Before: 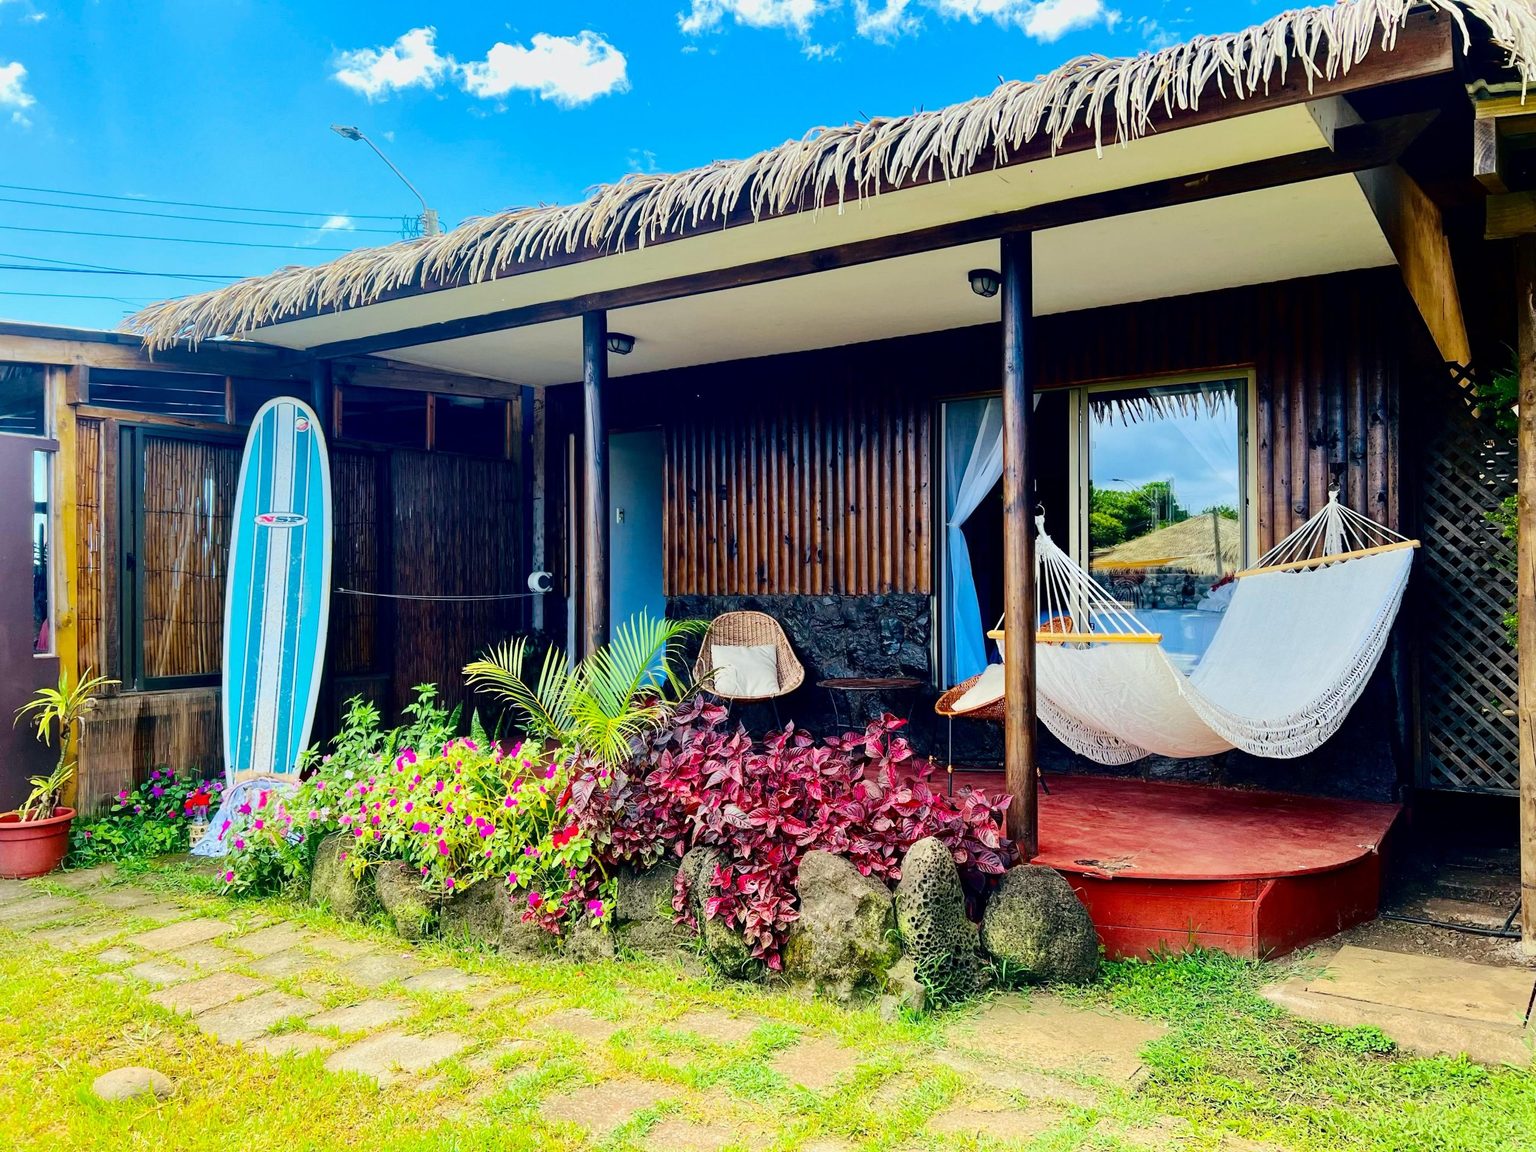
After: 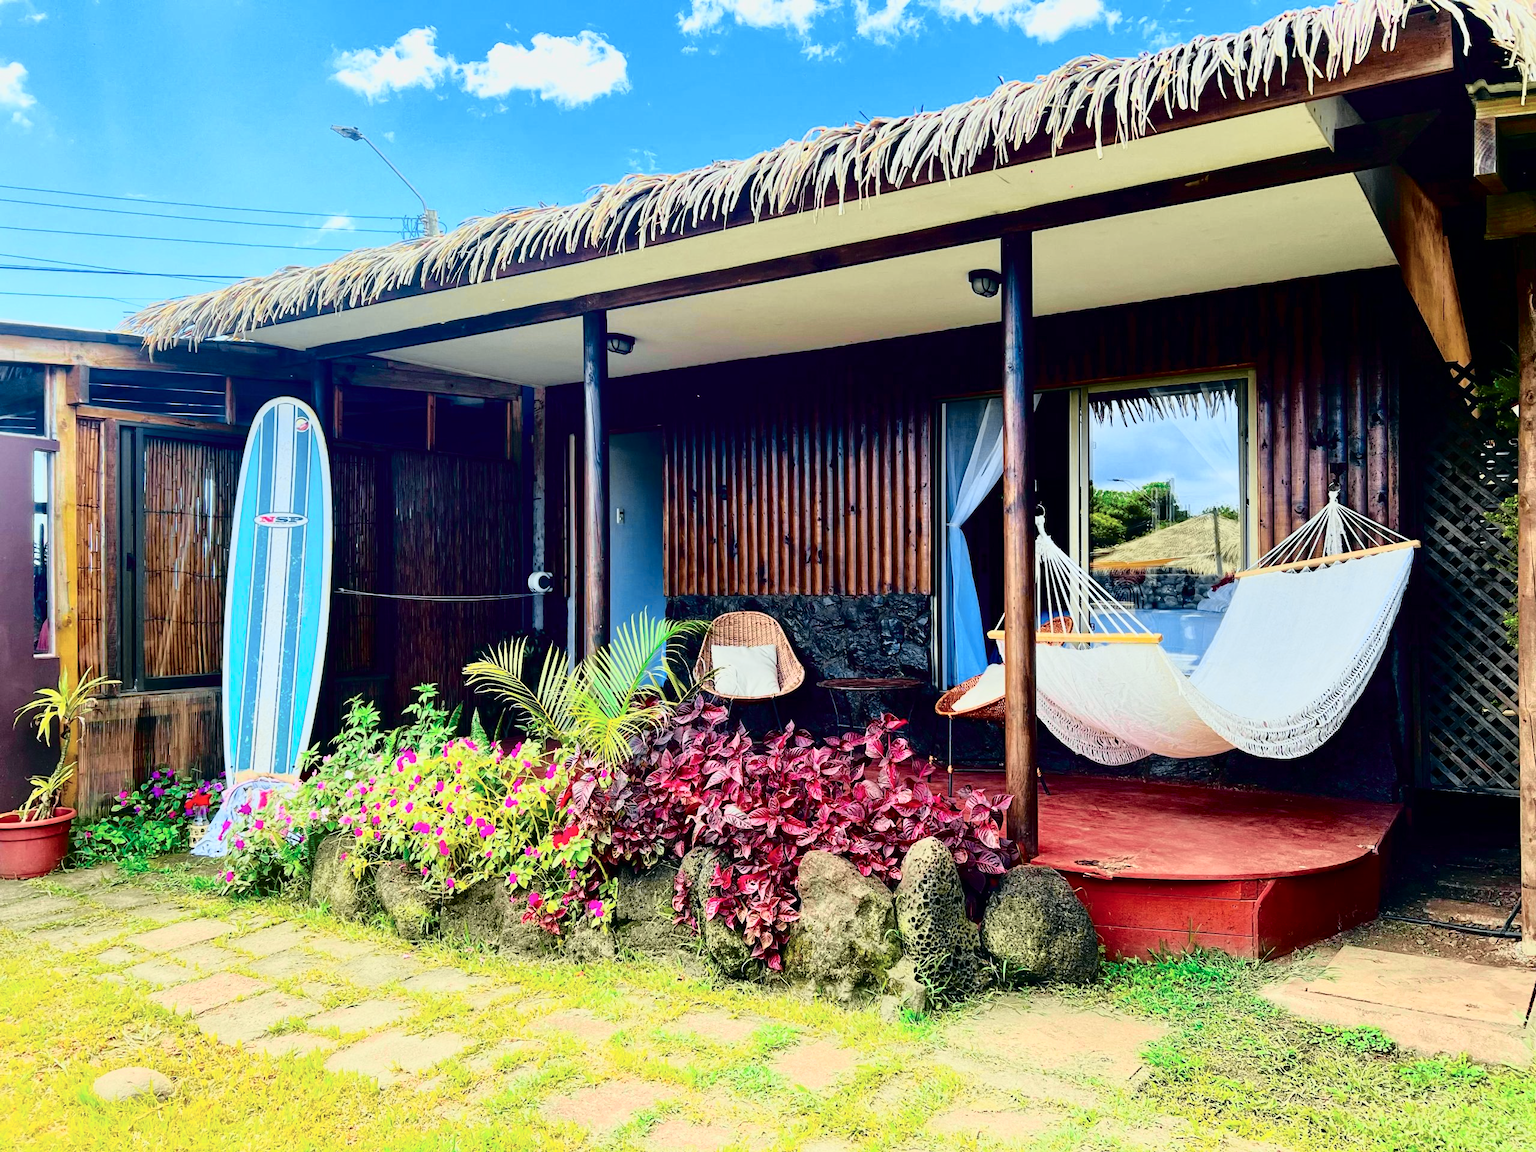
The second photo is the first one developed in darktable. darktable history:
tone curve: curves: ch0 [(0, 0) (0.105, 0.068) (0.195, 0.162) (0.283, 0.283) (0.384, 0.404) (0.485, 0.531) (0.638, 0.681) (0.795, 0.879) (1, 0.977)]; ch1 [(0, 0) (0.161, 0.092) (0.35, 0.33) (0.379, 0.401) (0.456, 0.469) (0.504, 0.501) (0.512, 0.523) (0.58, 0.597) (0.635, 0.646) (1, 1)]; ch2 [(0, 0) (0.371, 0.362) (0.437, 0.437) (0.5, 0.5) (0.53, 0.523) (0.56, 0.58) (0.622, 0.606) (1, 1)], color space Lab, independent channels, preserve colors none
